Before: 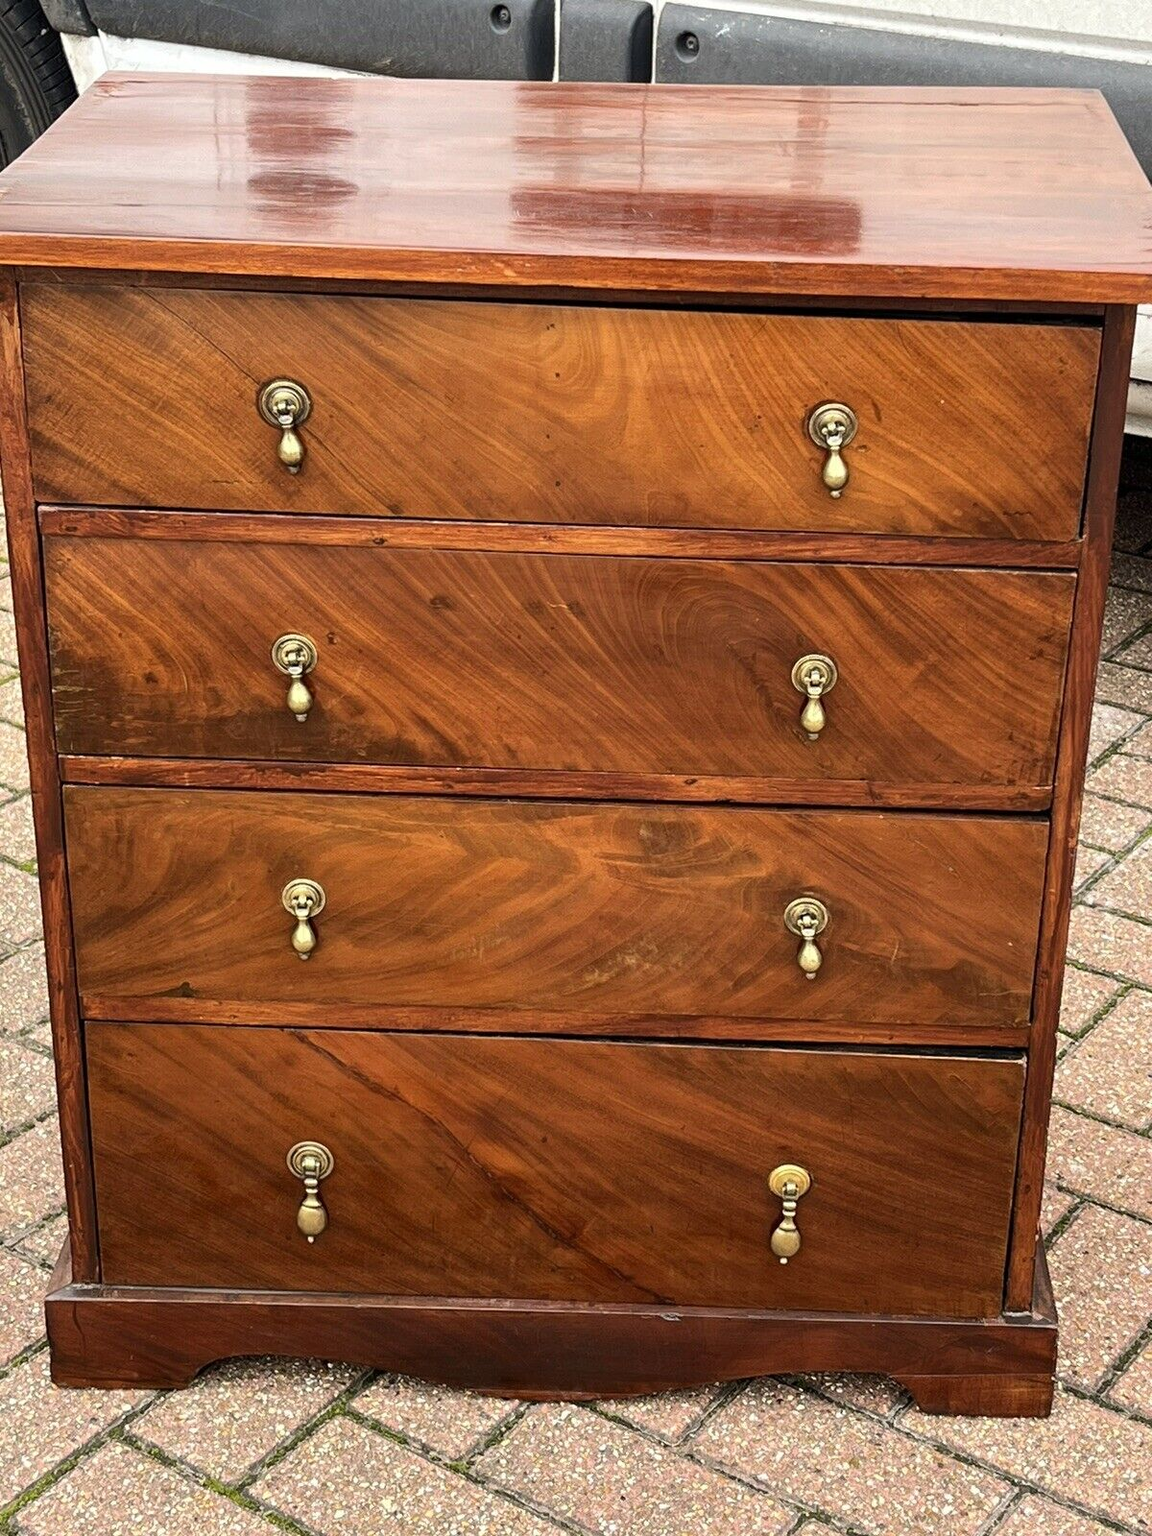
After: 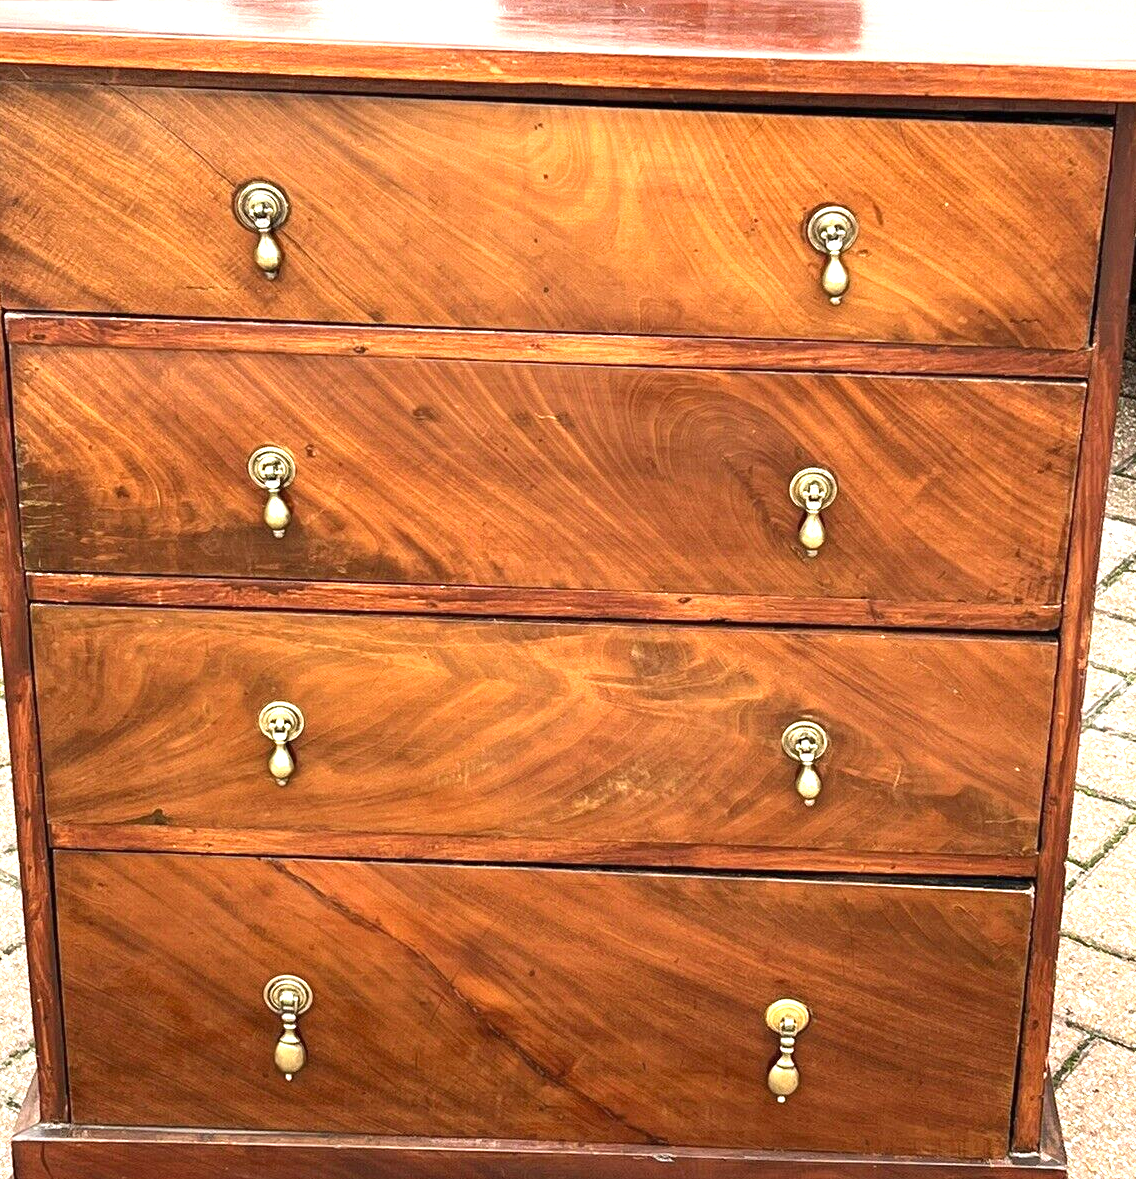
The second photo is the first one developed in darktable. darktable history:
exposure: black level correction 0, exposure 1.121 EV, compensate highlight preservation false
crop and rotate: left 2.999%, top 13.443%, right 2.265%, bottom 12.848%
